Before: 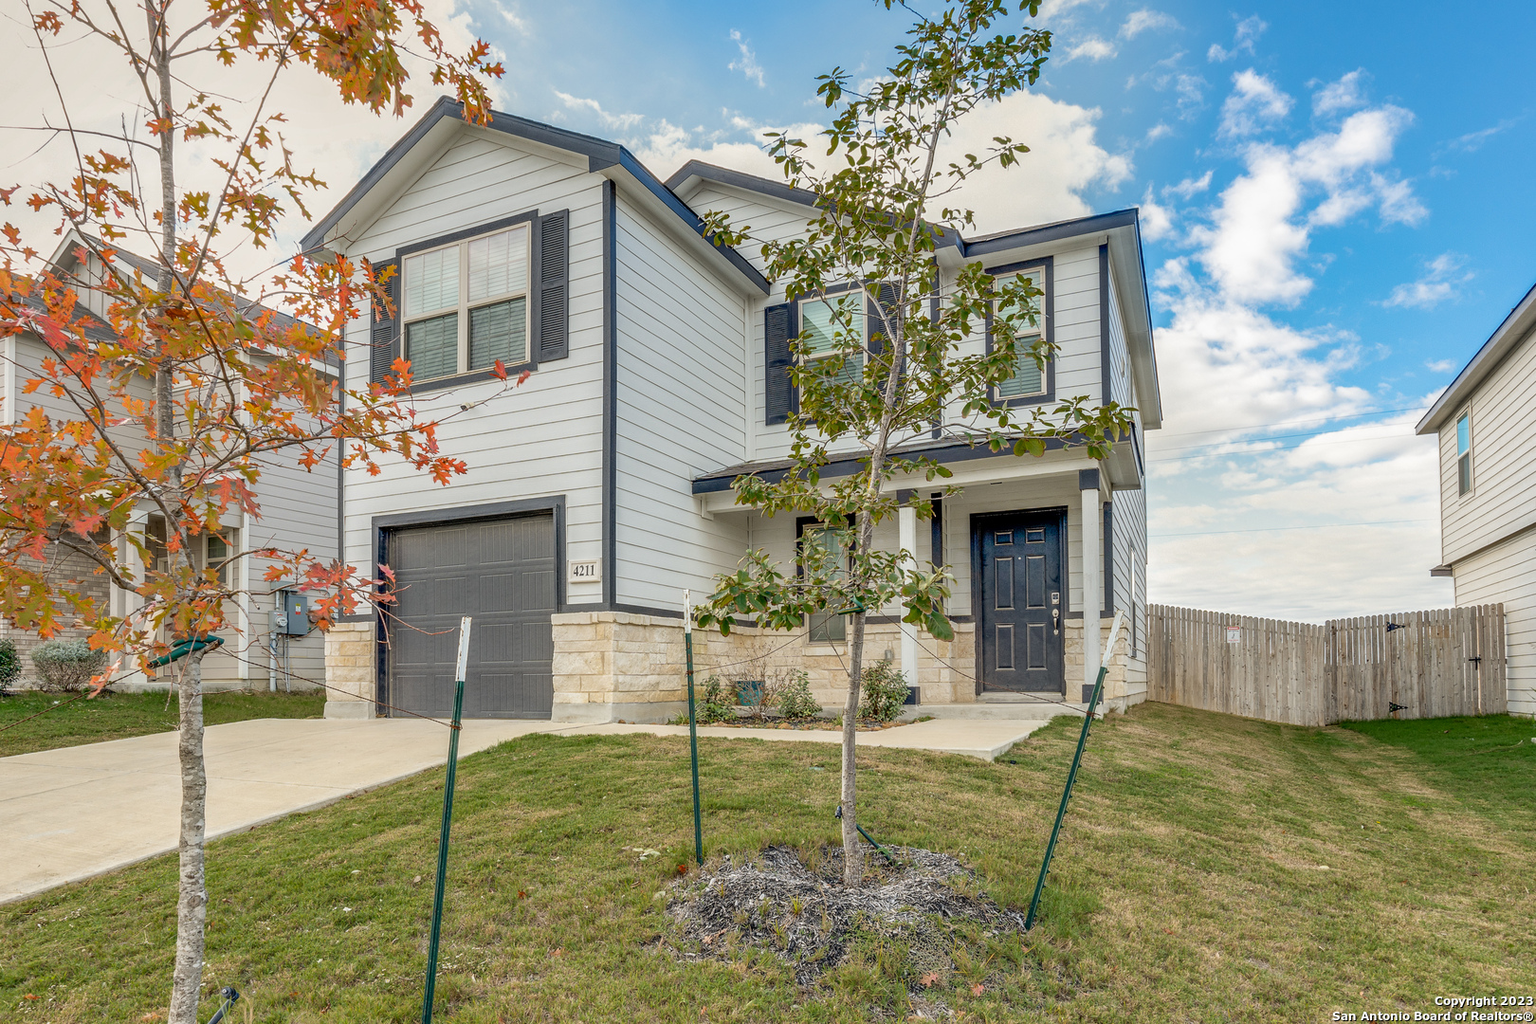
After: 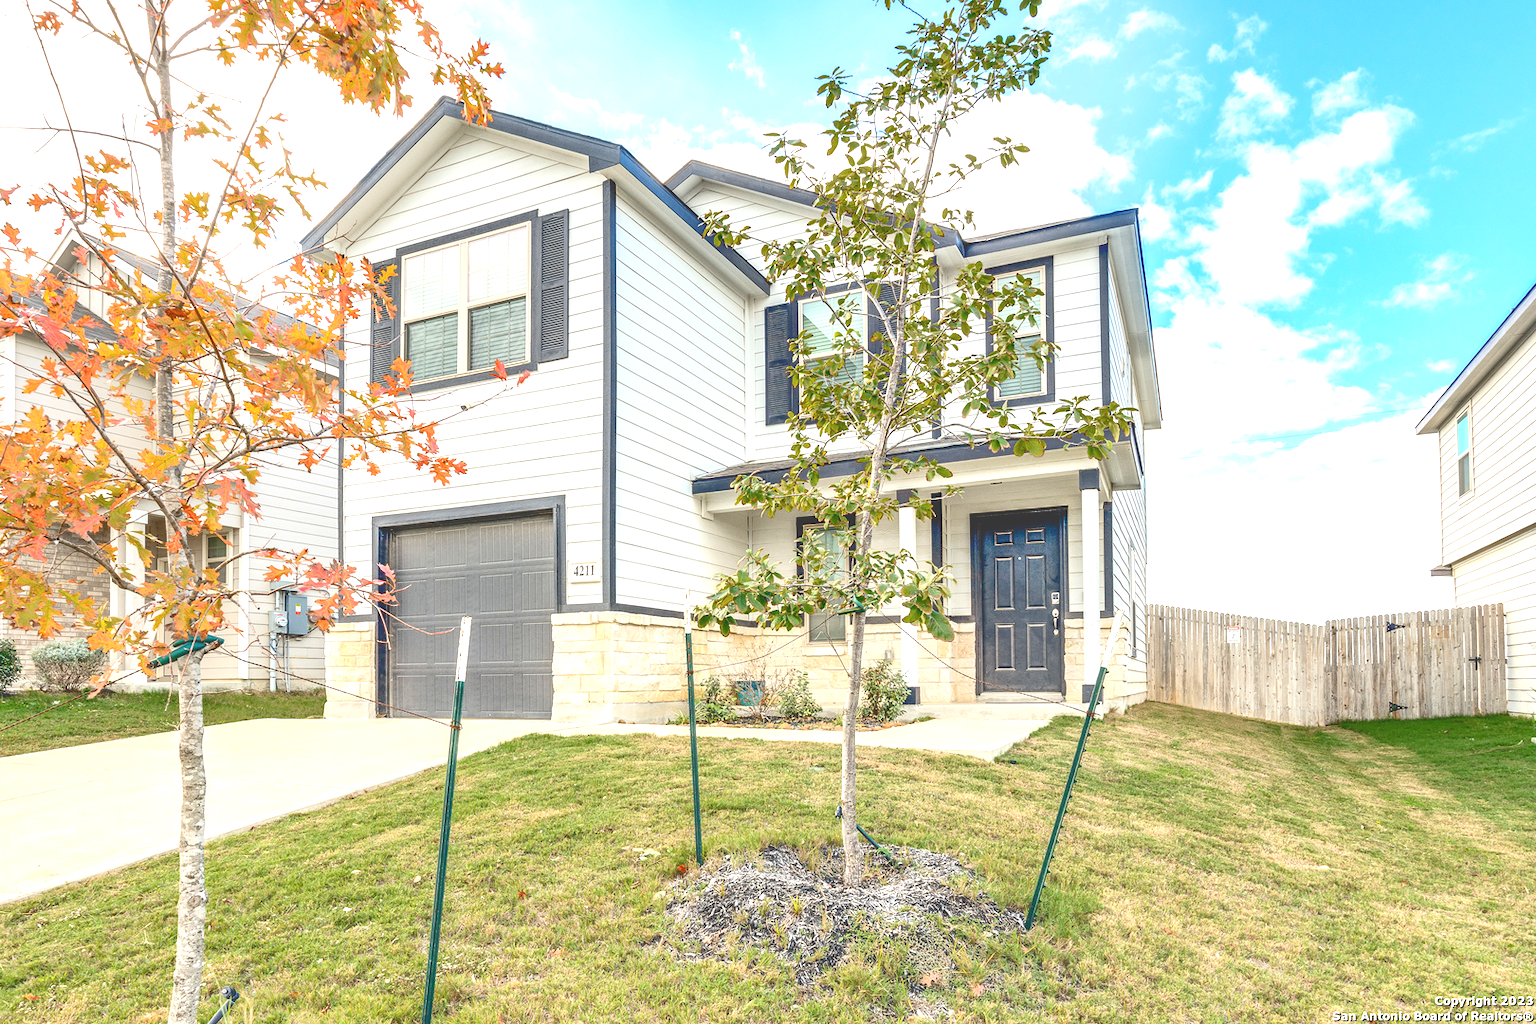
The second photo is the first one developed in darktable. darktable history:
tone curve: curves: ch0 [(0, 0) (0.003, 0.224) (0.011, 0.229) (0.025, 0.234) (0.044, 0.242) (0.069, 0.249) (0.1, 0.256) (0.136, 0.265) (0.177, 0.285) (0.224, 0.304) (0.277, 0.337) (0.335, 0.385) (0.399, 0.435) (0.468, 0.507) (0.543, 0.59) (0.623, 0.674) (0.709, 0.763) (0.801, 0.852) (0.898, 0.931) (1, 1)], color space Lab, independent channels, preserve colors none
exposure: black level correction 0, exposure 1.096 EV, compensate highlight preservation false
